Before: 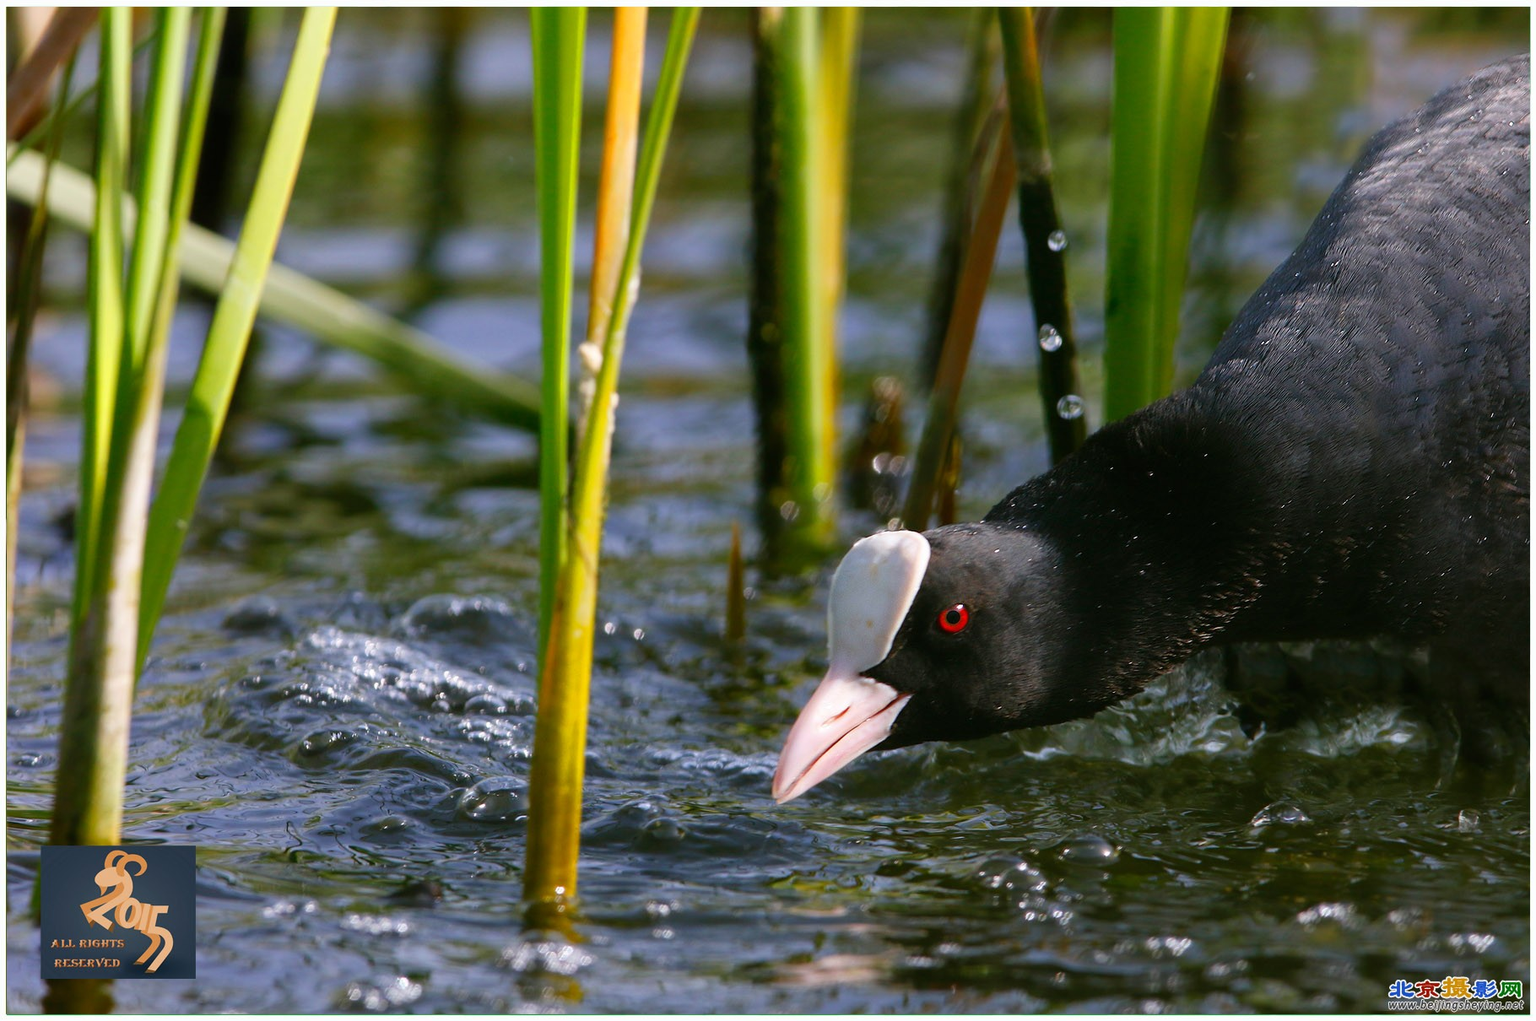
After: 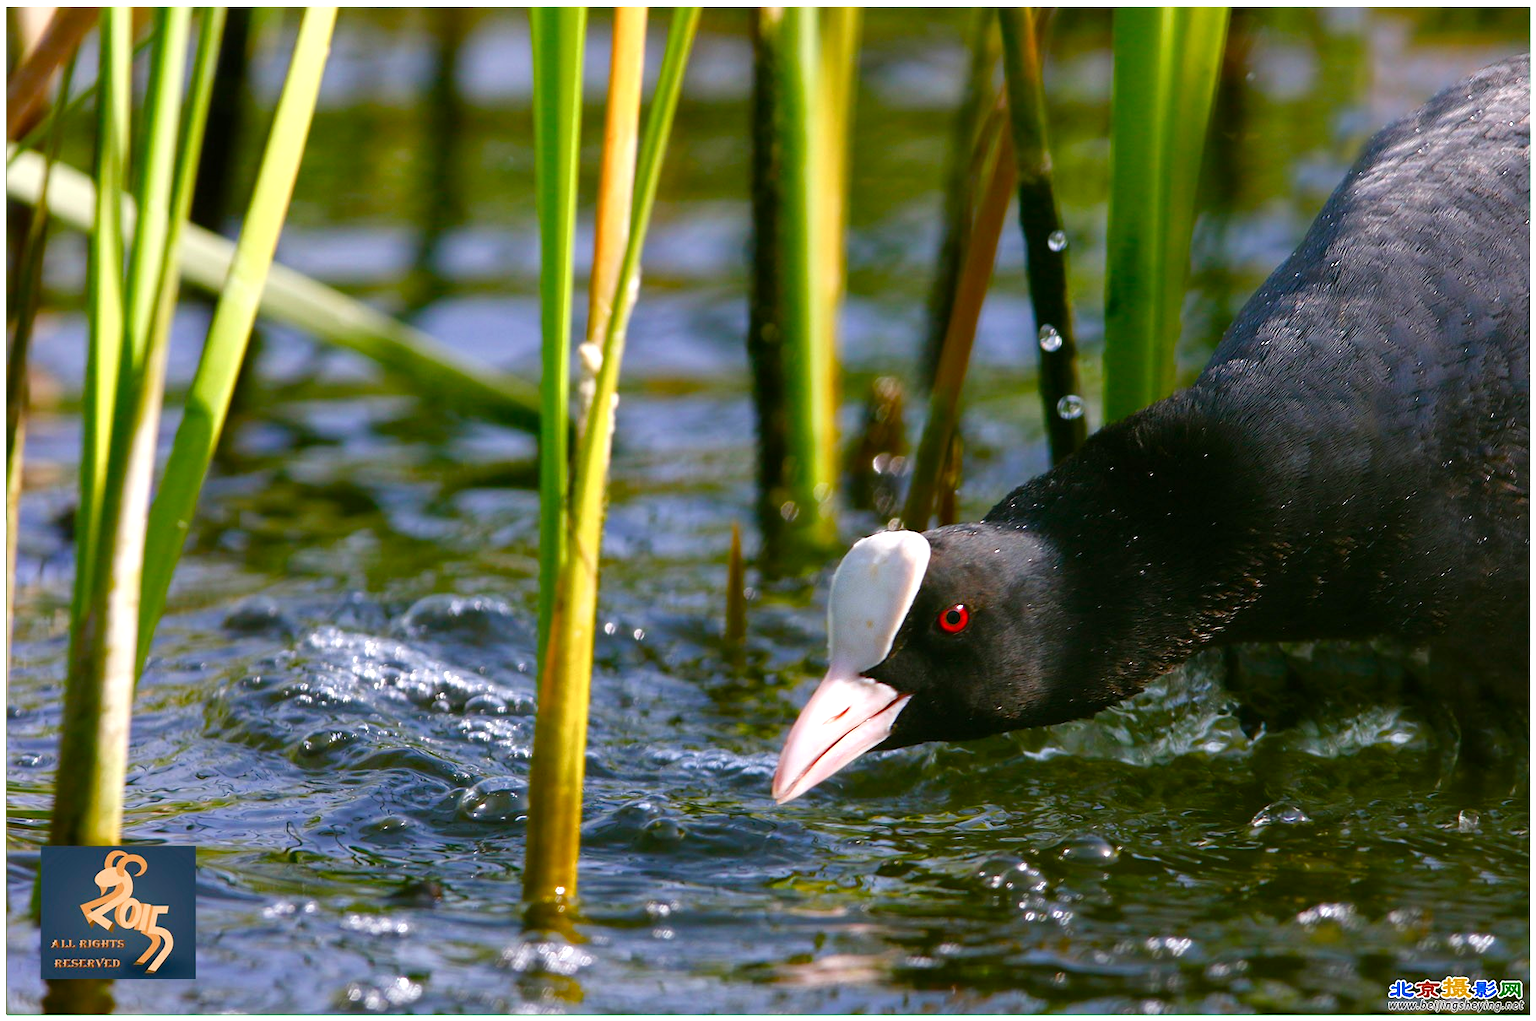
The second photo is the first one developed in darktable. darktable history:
color balance rgb: perceptual saturation grading › global saturation 25%, perceptual saturation grading › highlights -50%, perceptual saturation grading › shadows 30%, perceptual brilliance grading › global brilliance 12%, global vibrance 20%
